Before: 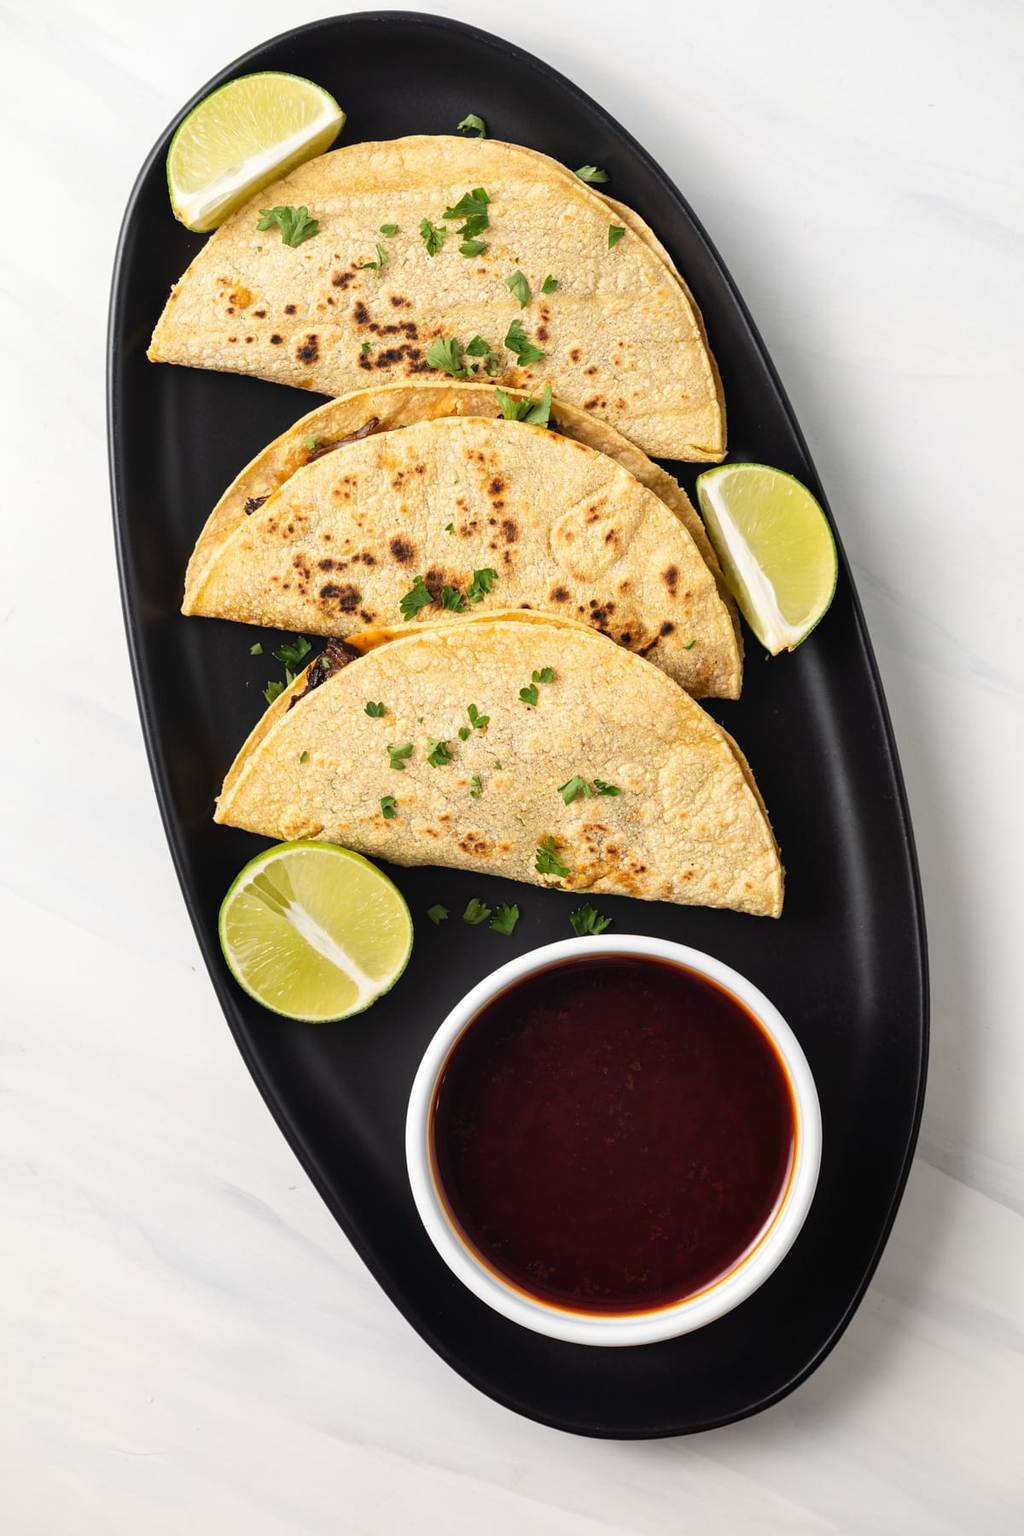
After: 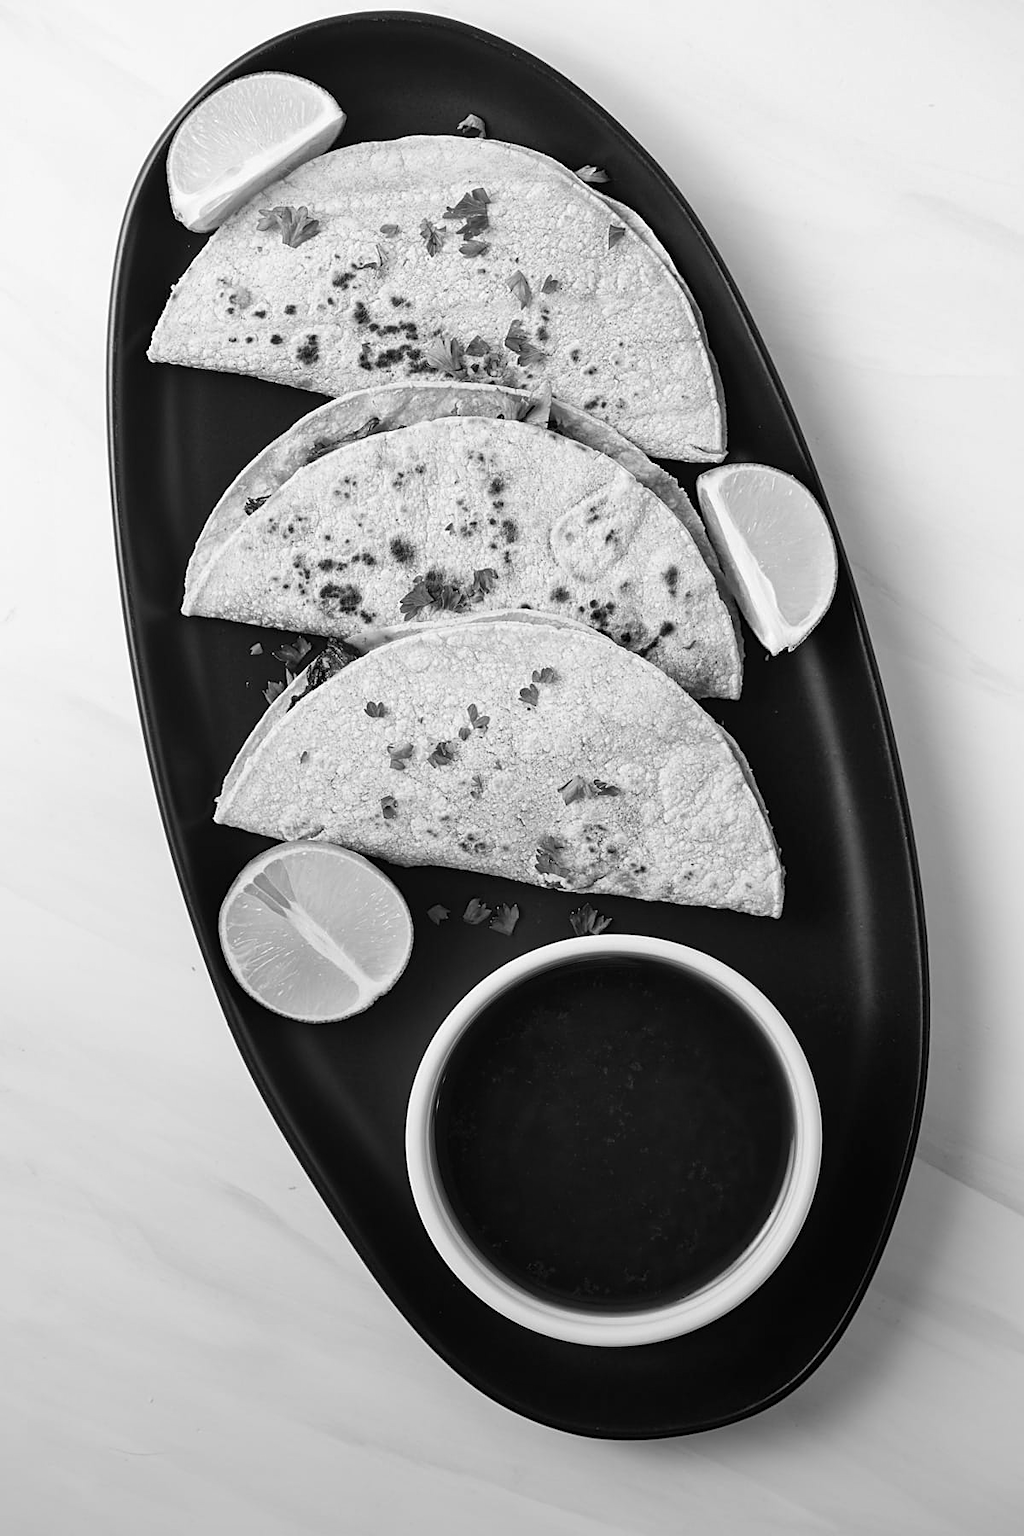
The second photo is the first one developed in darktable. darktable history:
color correction: highlights a* -11.71, highlights b* -15.58
sharpen: on, module defaults
tone equalizer: -7 EV 0.18 EV, -6 EV 0.12 EV, -5 EV 0.08 EV, -4 EV 0.04 EV, -2 EV -0.02 EV, -1 EV -0.04 EV, +0 EV -0.06 EV, luminance estimator HSV value / RGB max
graduated density: rotation -180°, offset 27.42
monochrome: on, module defaults
